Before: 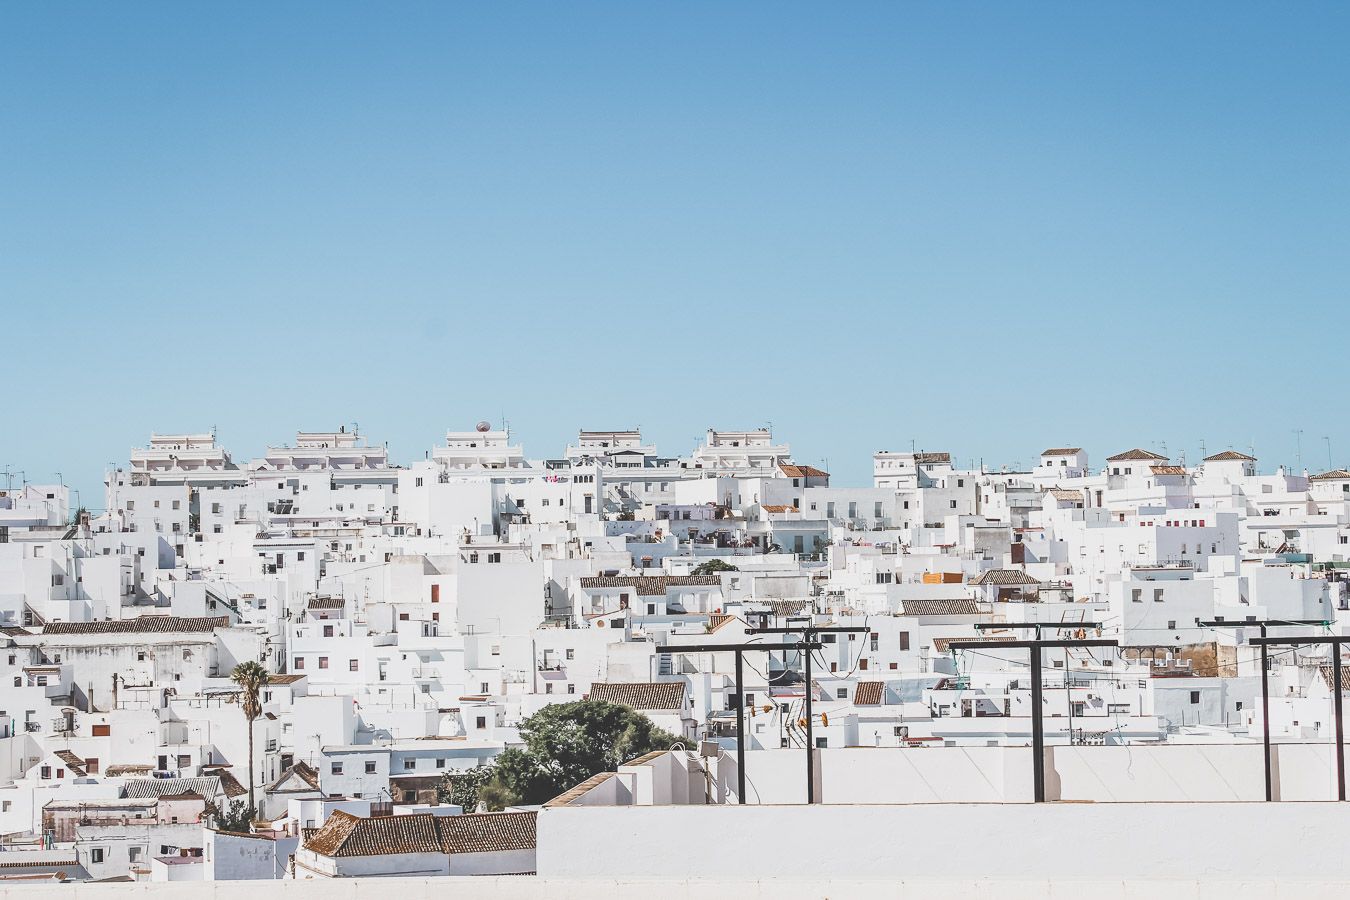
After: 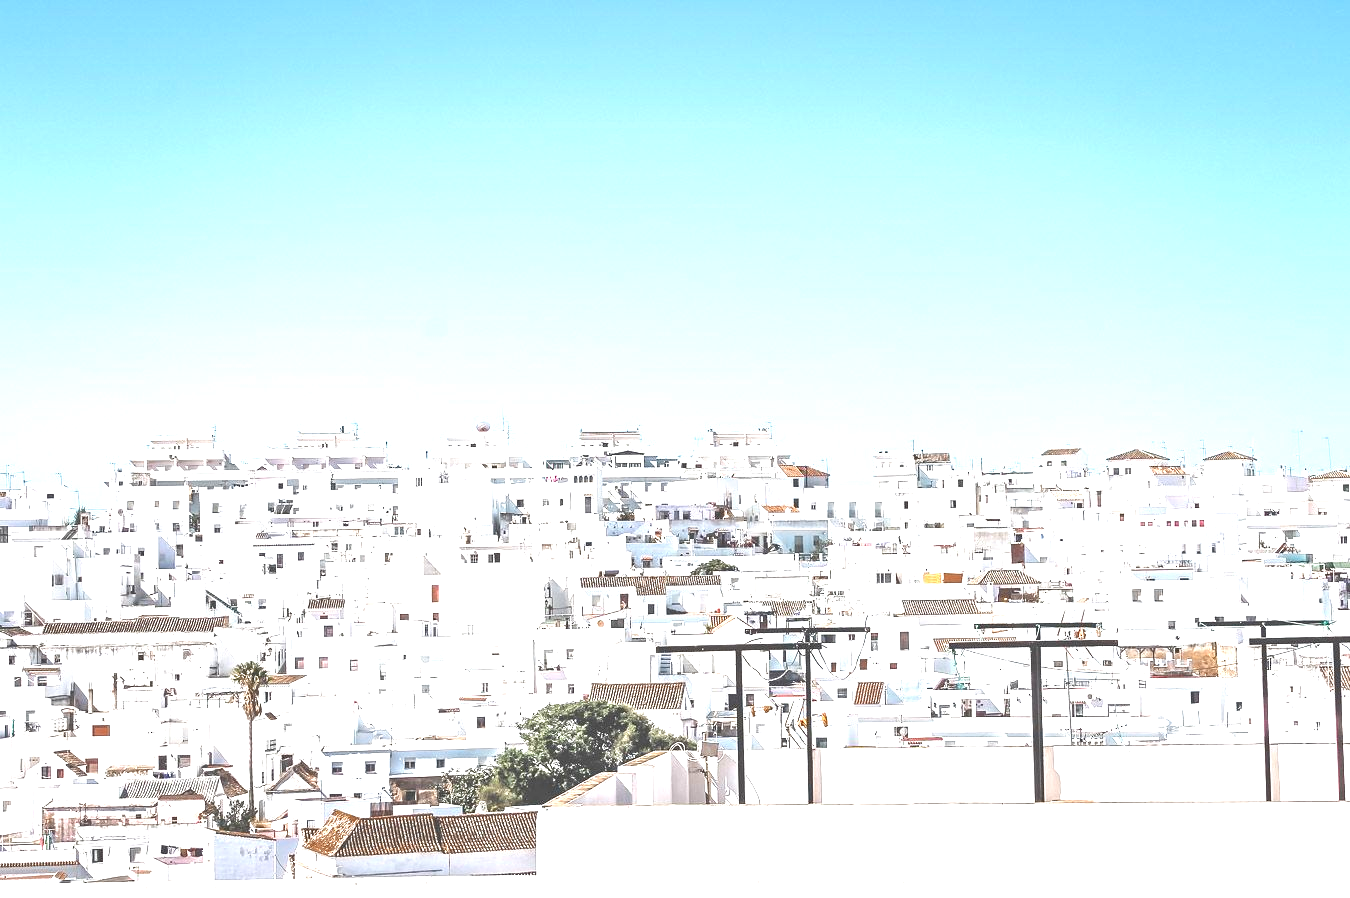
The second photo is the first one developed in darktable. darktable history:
exposure: black level correction 0, exposure 1.2 EV, compensate highlight preservation false
crop: top 0.05%, bottom 0.098%
